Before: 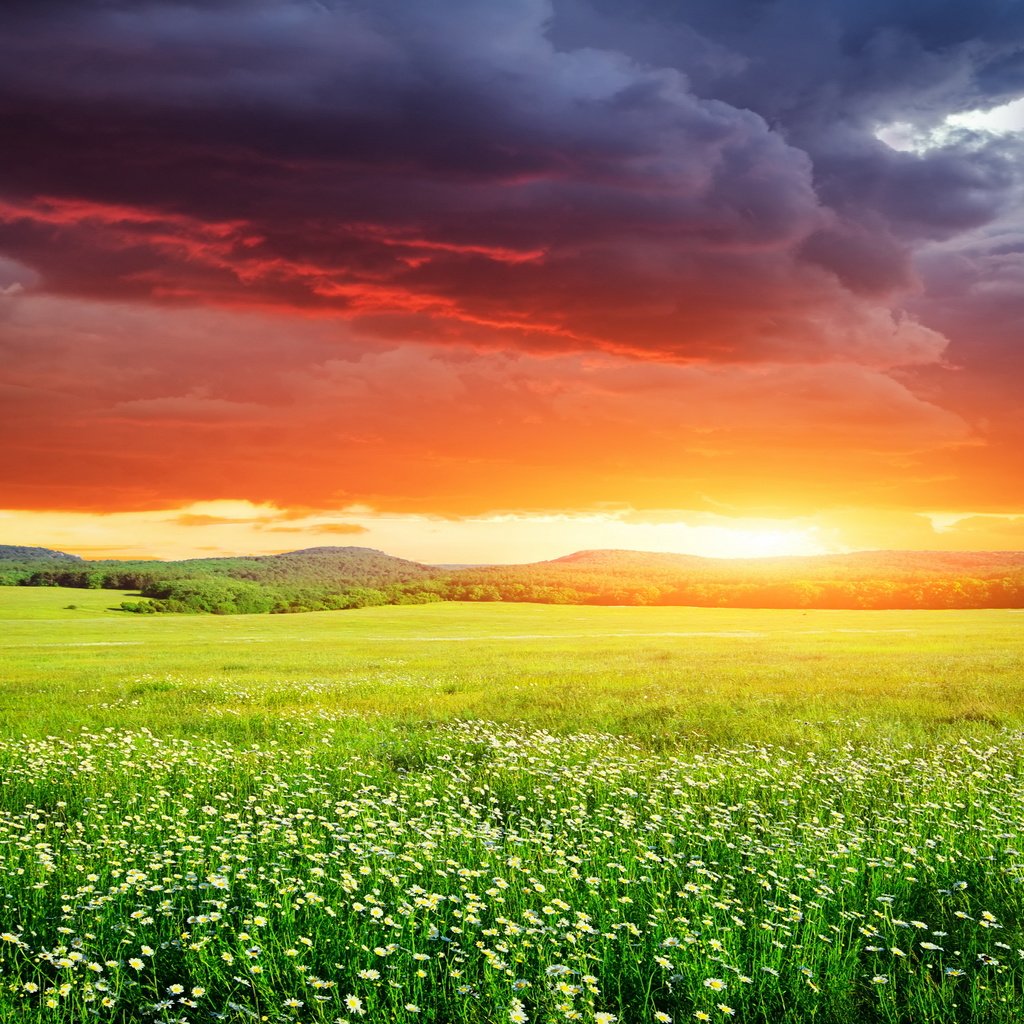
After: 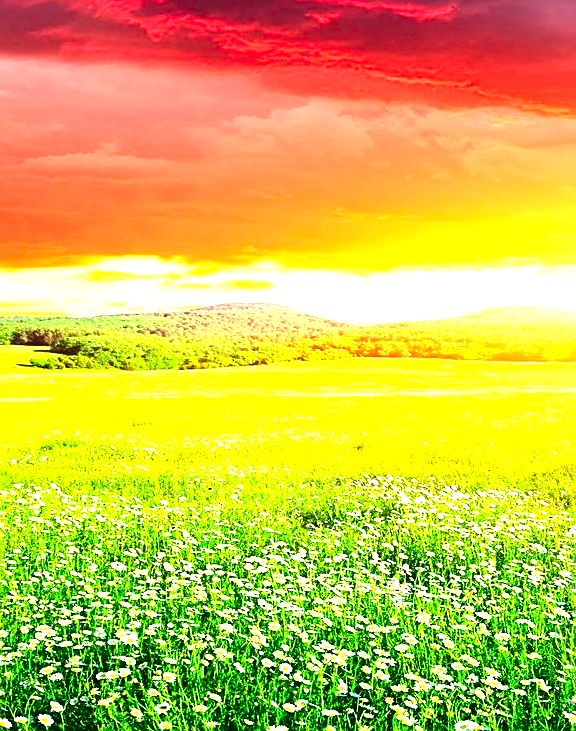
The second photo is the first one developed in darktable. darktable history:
crop: left 8.966%, top 23.852%, right 34.699%, bottom 4.703%
sharpen: on, module defaults
contrast brightness saturation: contrast 0.12, brightness -0.12, saturation 0.2
exposure: black level correction 0.001, exposure 1.735 EV, compensate highlight preservation false
rotate and perspective: crop left 0, crop top 0
